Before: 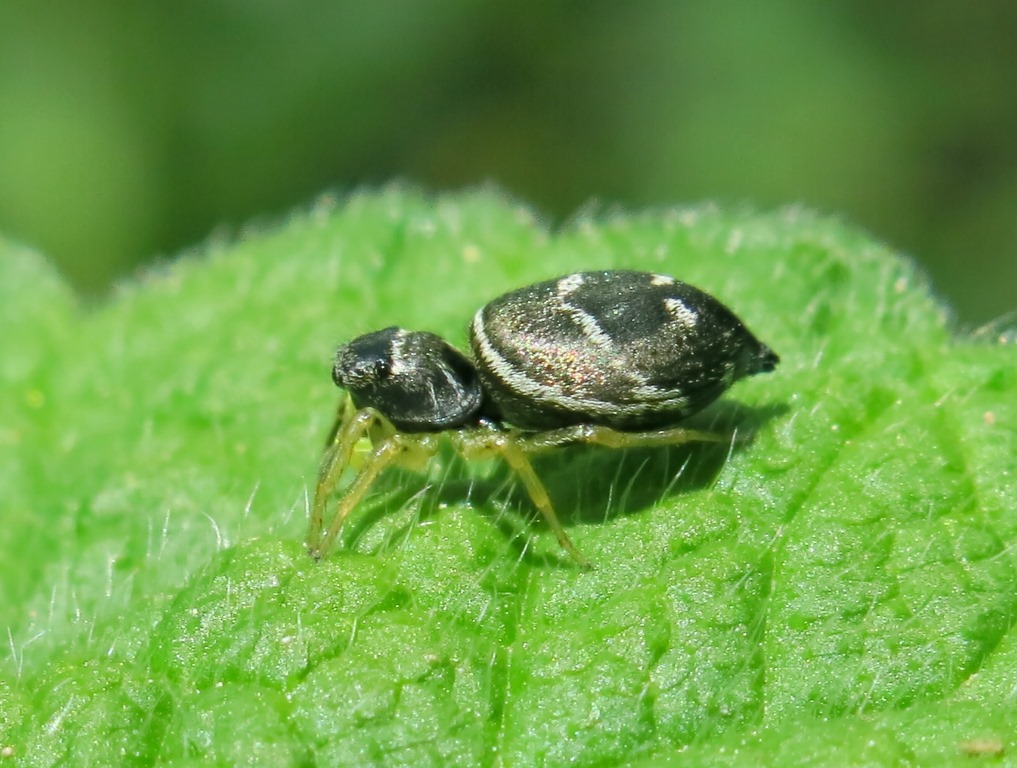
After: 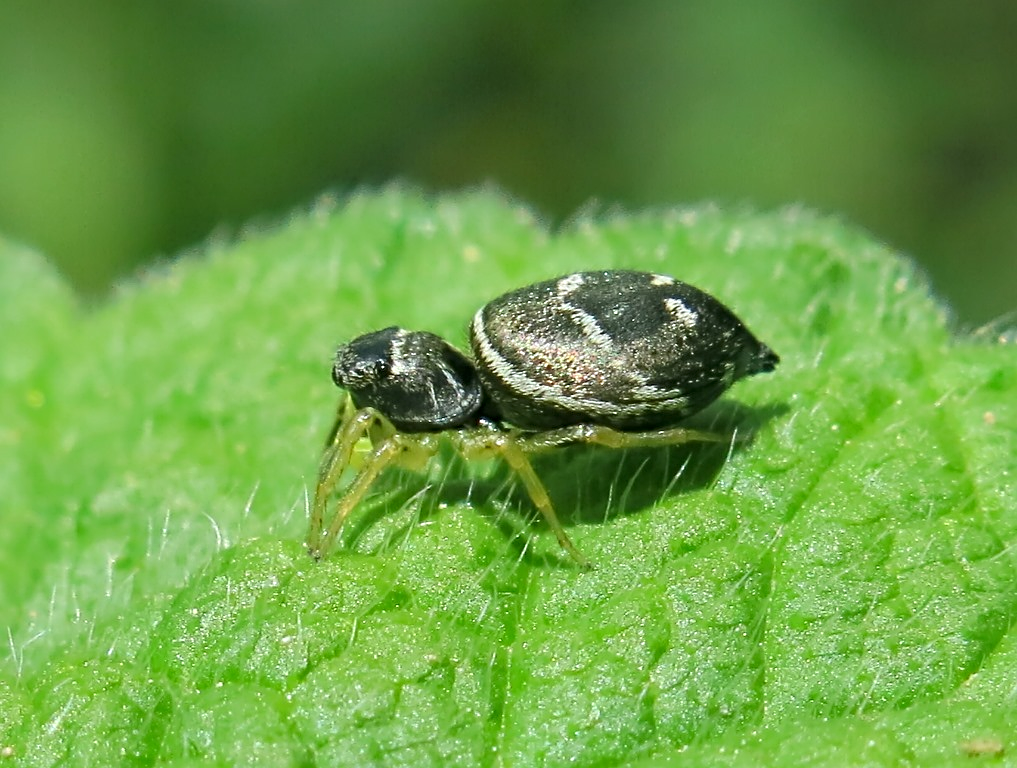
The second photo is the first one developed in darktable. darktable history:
sharpen: radius 2.762
exposure: black level correction 0.001, compensate exposure bias true, compensate highlight preservation false
